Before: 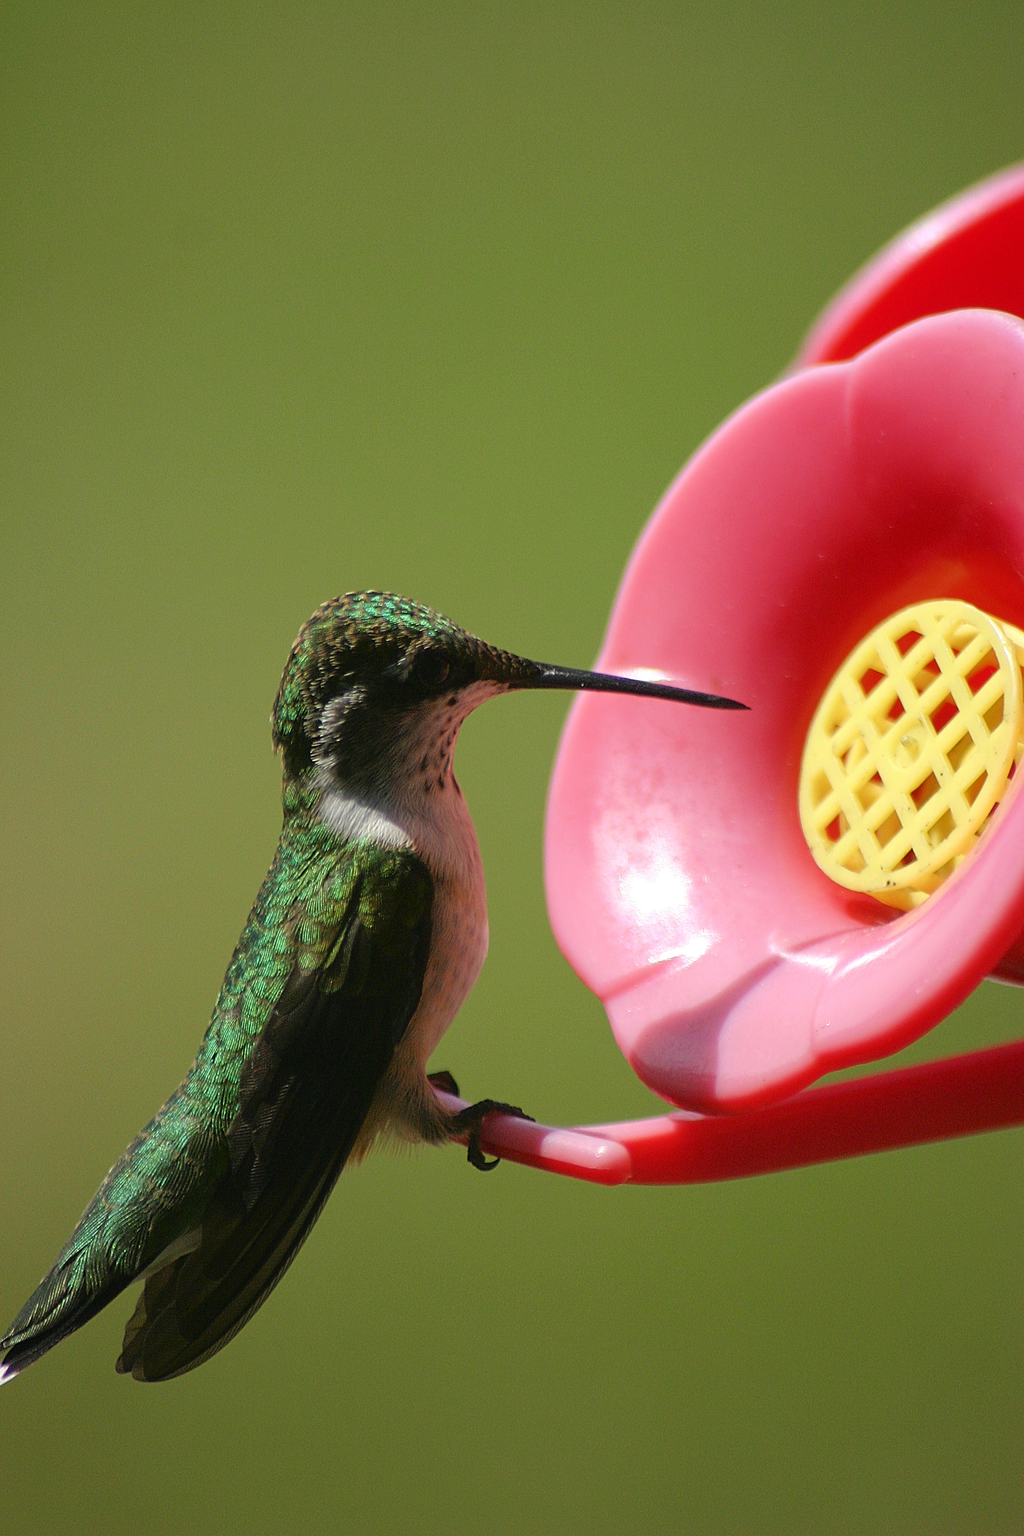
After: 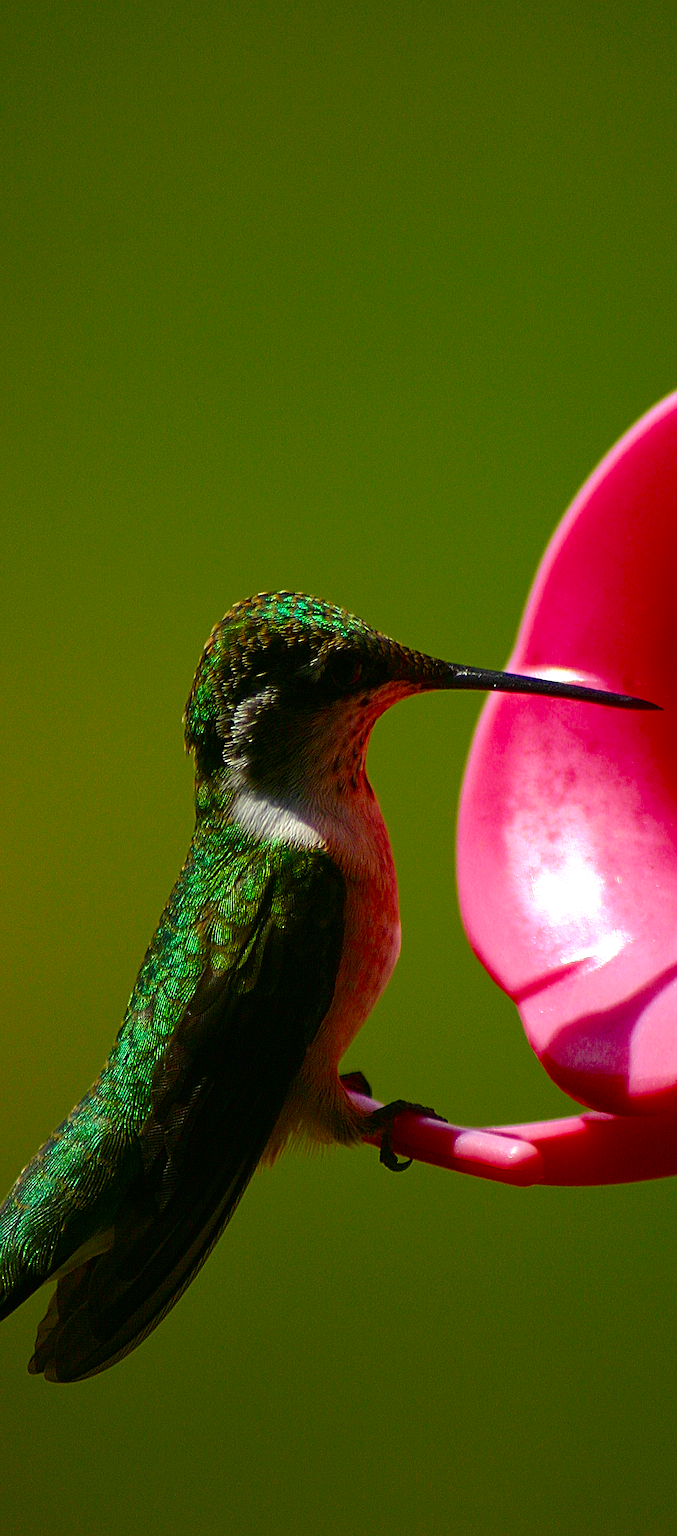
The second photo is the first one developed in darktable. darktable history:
exposure: black level correction 0.001, exposure 0.144 EV, compensate highlight preservation false
color balance rgb: perceptual saturation grading › global saturation 30.68%, global vibrance 15.897%, saturation formula JzAzBz (2021)
contrast brightness saturation: contrast 0.117, brightness -0.116, saturation 0.198
crop and rotate: left 8.614%, right 25.203%
sharpen: on, module defaults
